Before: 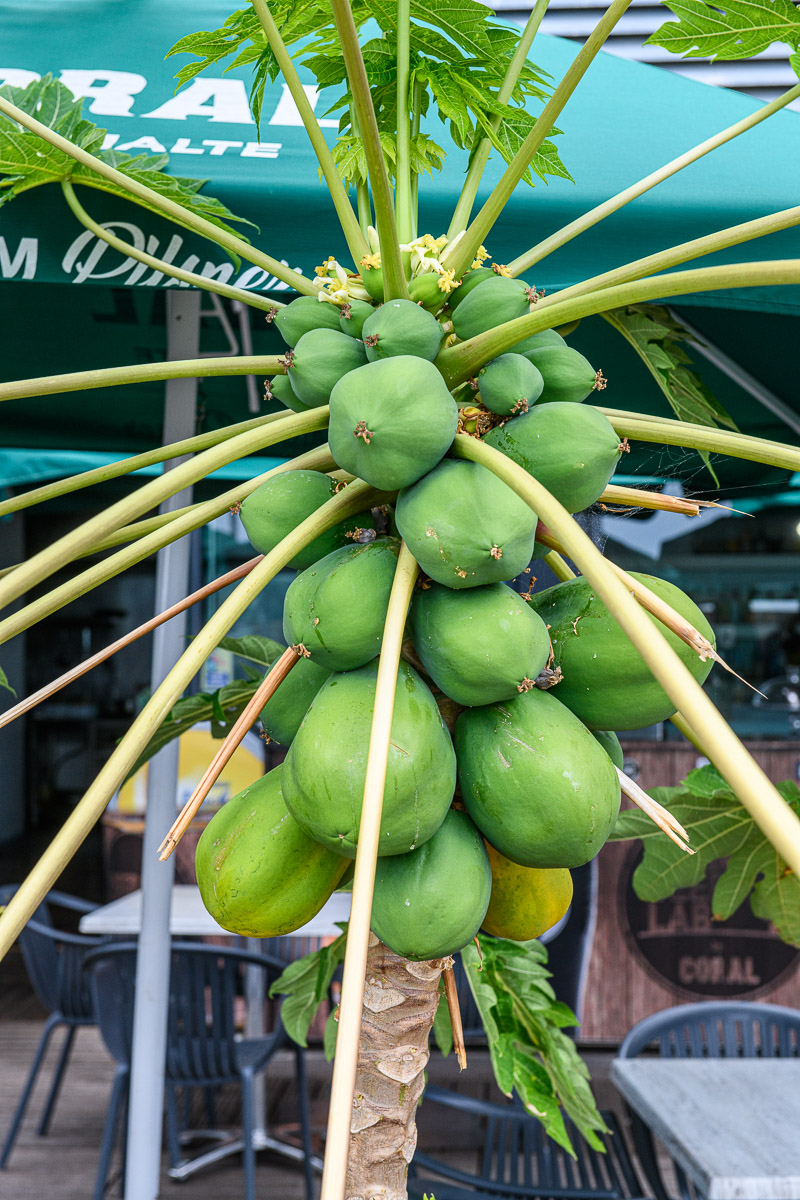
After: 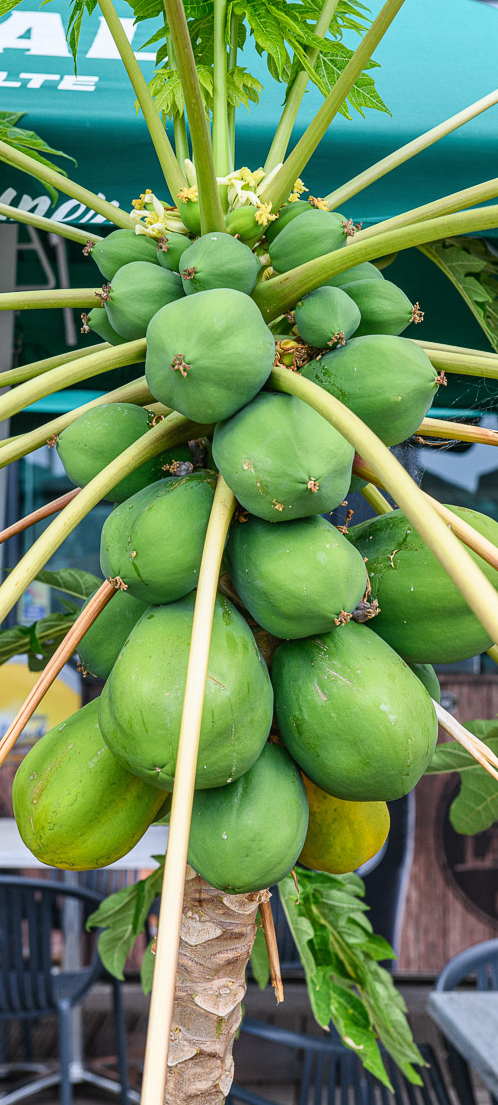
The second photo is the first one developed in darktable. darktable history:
crop and rotate: left 22.918%, top 5.629%, right 14.711%, bottom 2.247%
local contrast: mode bilateral grid, contrast 100, coarseness 100, detail 91%, midtone range 0.2
